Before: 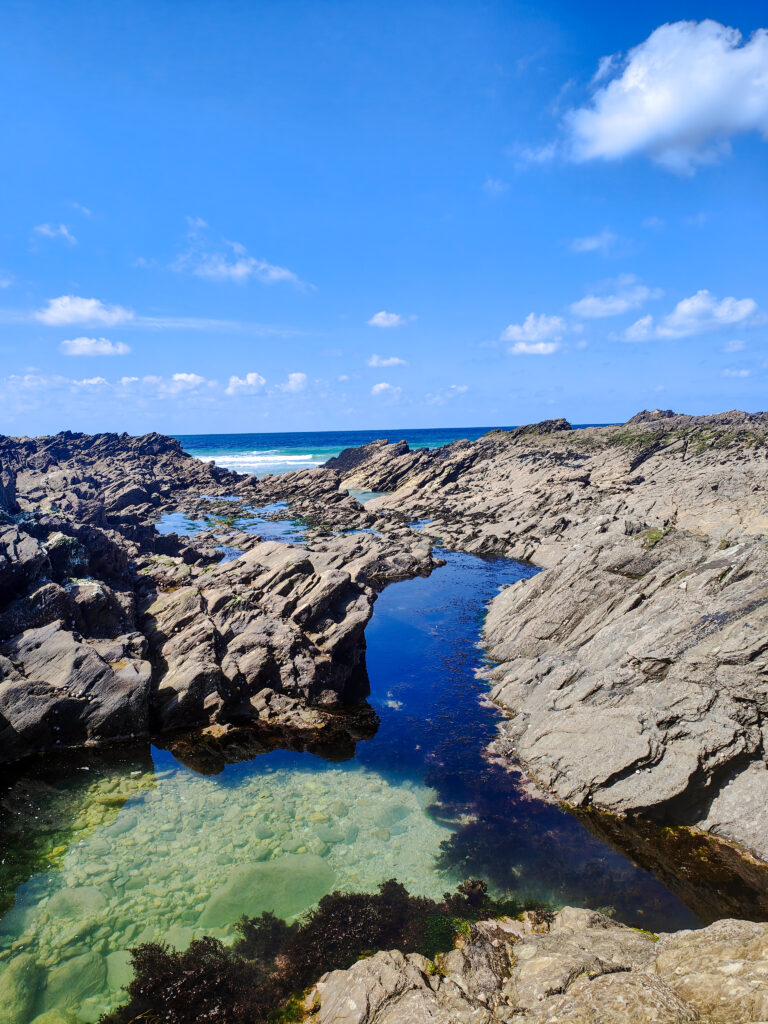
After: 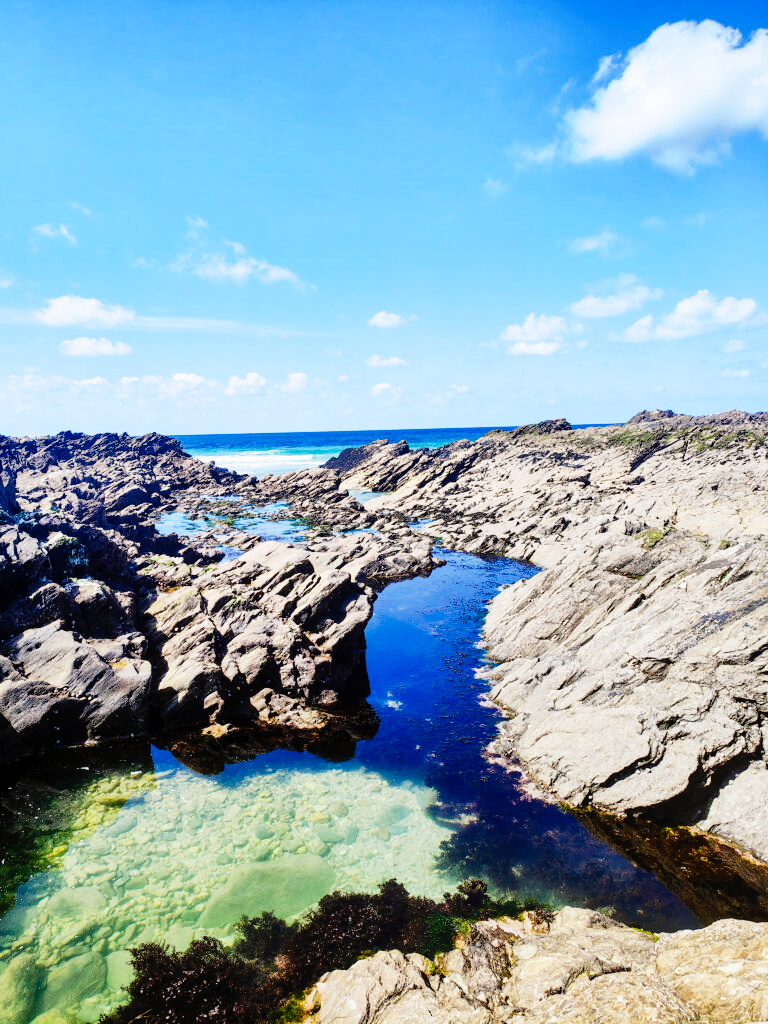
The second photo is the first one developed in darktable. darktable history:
base curve: curves: ch0 [(0, 0) (0.012, 0.01) (0.073, 0.168) (0.31, 0.711) (0.645, 0.957) (1, 1)], preserve colors none
shadows and highlights: radius 331.84, shadows 53.55, highlights -100, compress 94.63%, highlights color adjustment 73.23%, soften with gaussian
exposure: exposure -0.36 EV, compensate highlight preservation false
